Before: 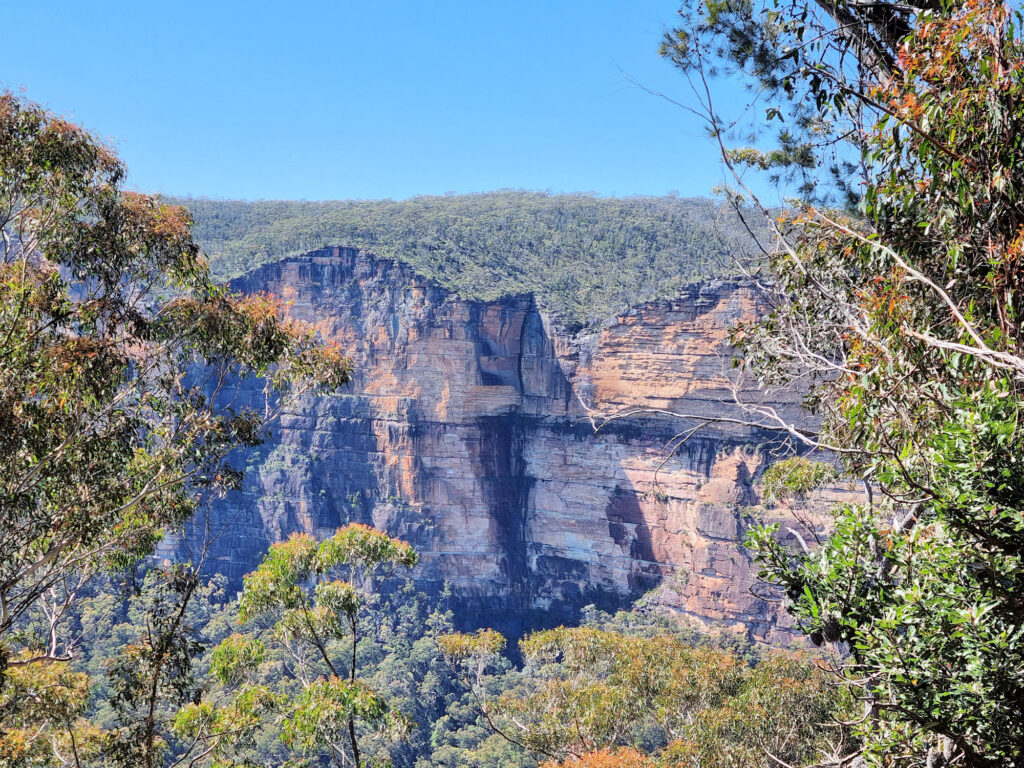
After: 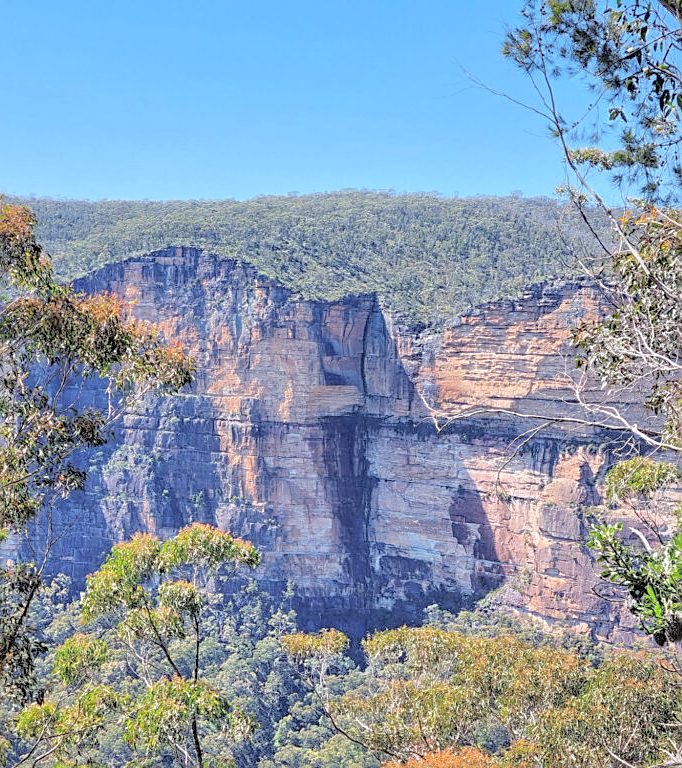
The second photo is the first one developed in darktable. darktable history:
sharpen: on, module defaults
local contrast: on, module defaults
tone curve: curves: ch0 [(0, 0) (0.004, 0.008) (0.077, 0.156) (0.169, 0.29) (0.774, 0.774) (1, 1)], color space Lab, independent channels, preserve colors none
crop and rotate: left 15.34%, right 18.054%
